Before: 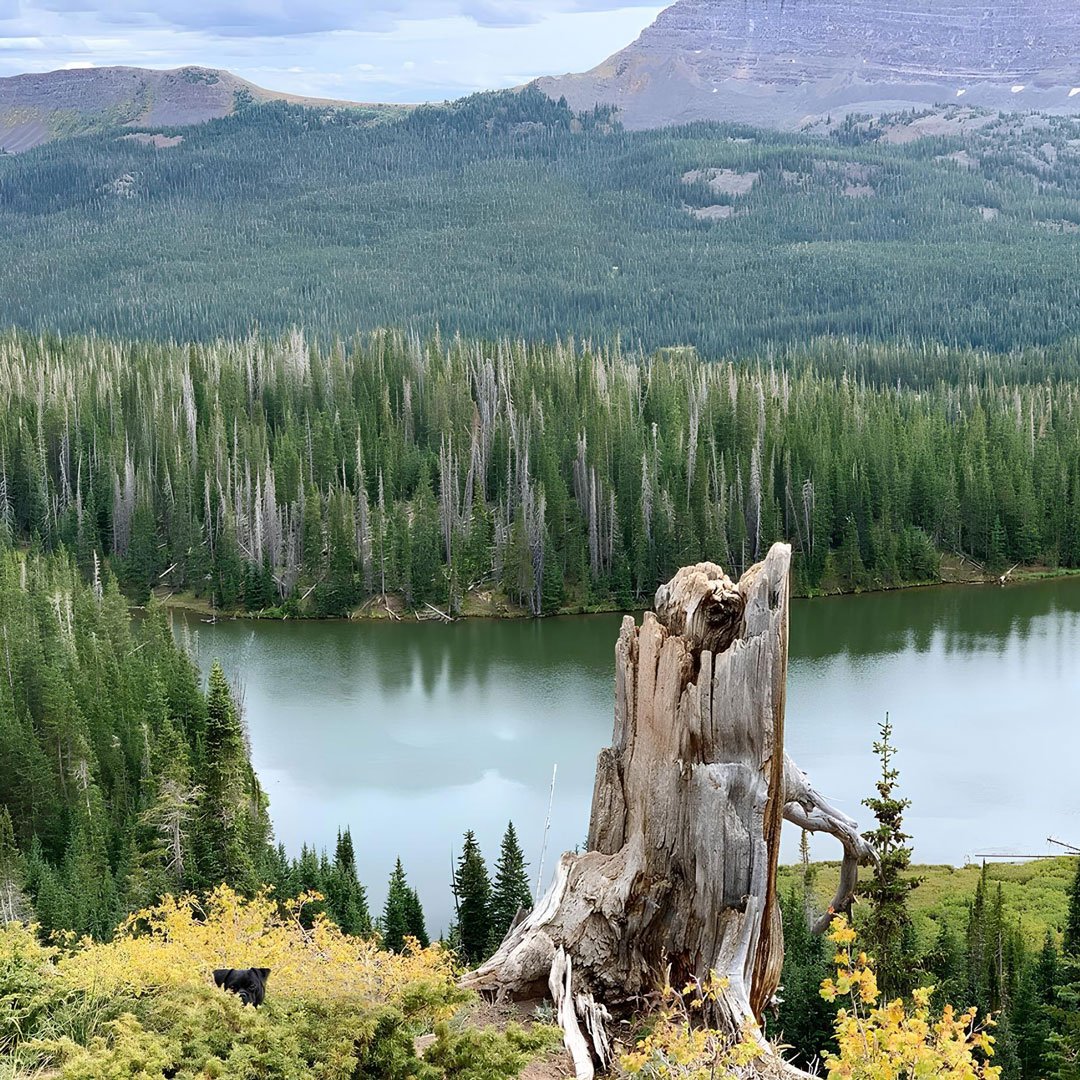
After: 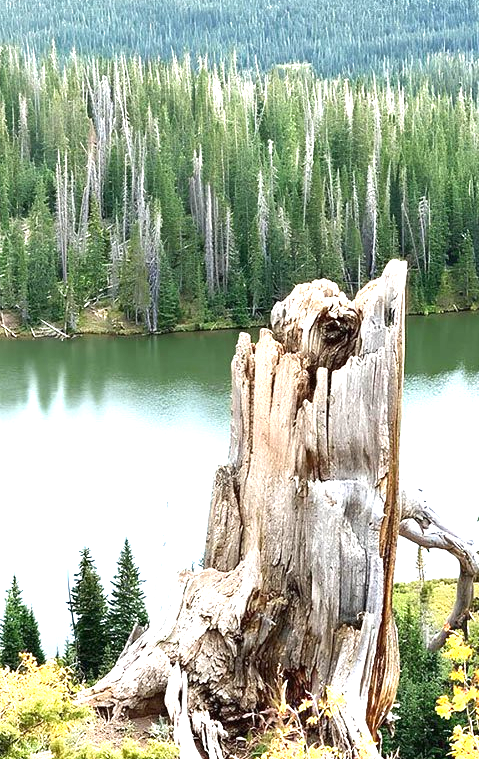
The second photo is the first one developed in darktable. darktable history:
exposure: black level correction 0, exposure 1.379 EV, compensate highlight preservation false
crop: left 35.625%, top 26.211%, right 20.016%, bottom 3.442%
